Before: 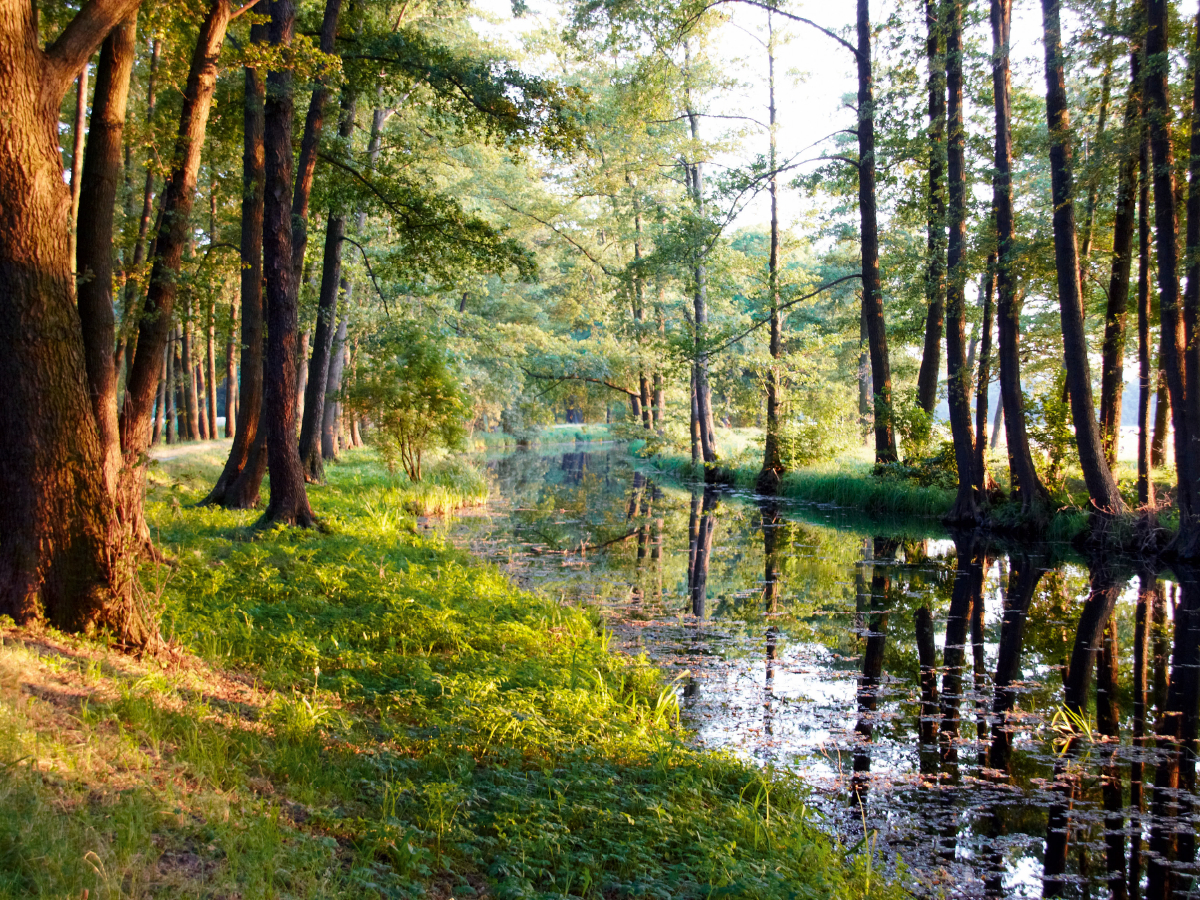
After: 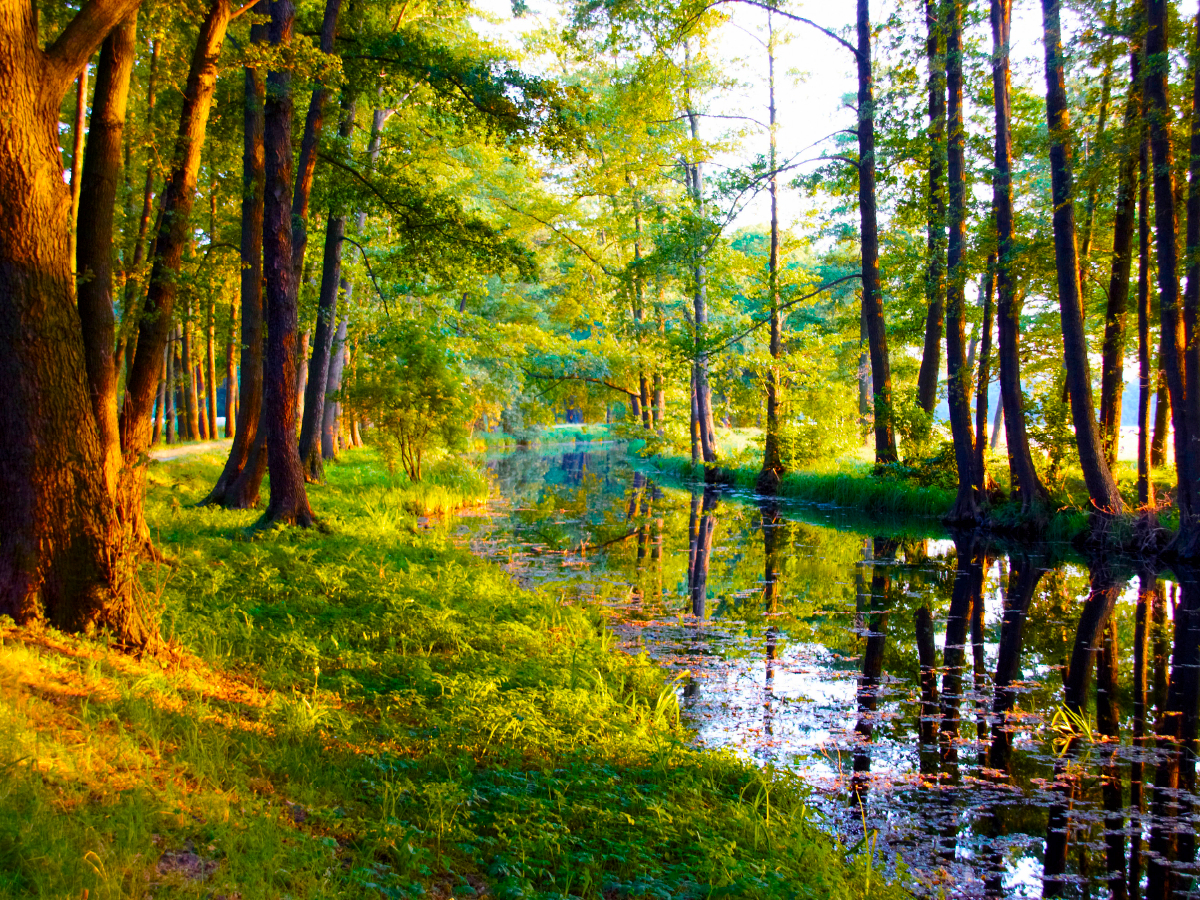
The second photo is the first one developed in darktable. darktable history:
color balance rgb: perceptual saturation grading › global saturation 39.442%, global vibrance 59.564%
